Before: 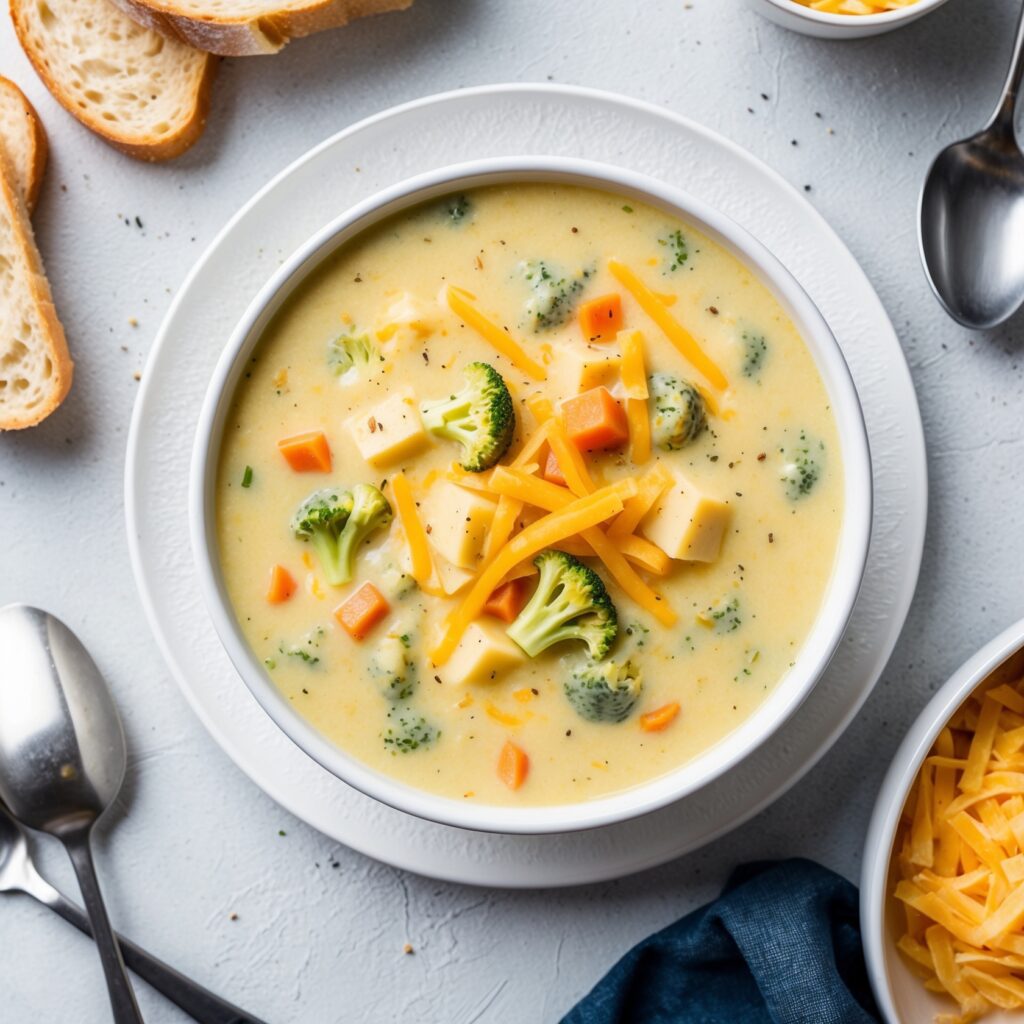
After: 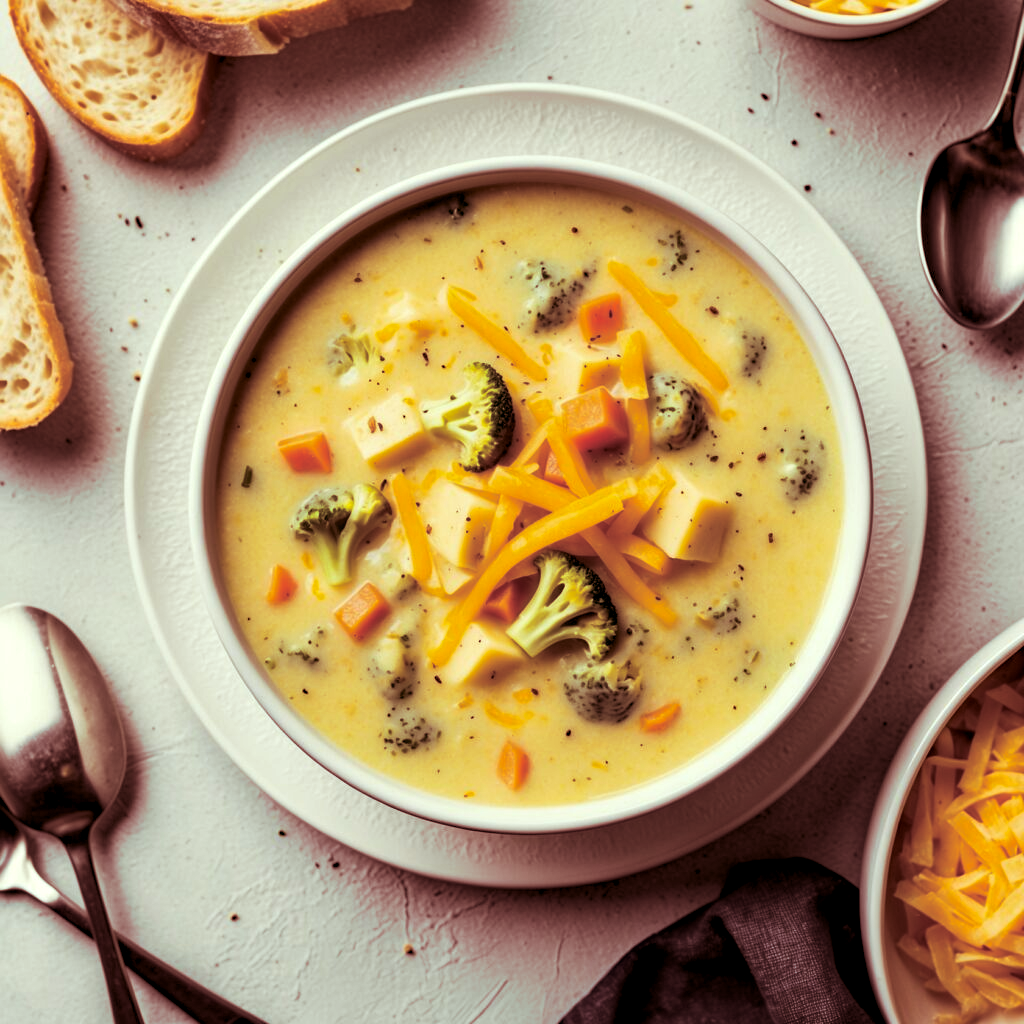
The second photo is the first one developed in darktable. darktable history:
split-toning: highlights › hue 187.2°, highlights › saturation 0.83, balance -68.05, compress 56.43%
haze removal: strength 0.29, distance 0.25, compatibility mode true, adaptive false
contrast brightness saturation: contrast 0.03, brightness -0.04
contrast equalizer: octaves 7, y [[0.6 ×6], [0.55 ×6], [0 ×6], [0 ×6], [0 ×6]], mix 0.2
color correction: highlights a* -5.94, highlights b* 9.48, shadows a* 10.12, shadows b* 23.94
